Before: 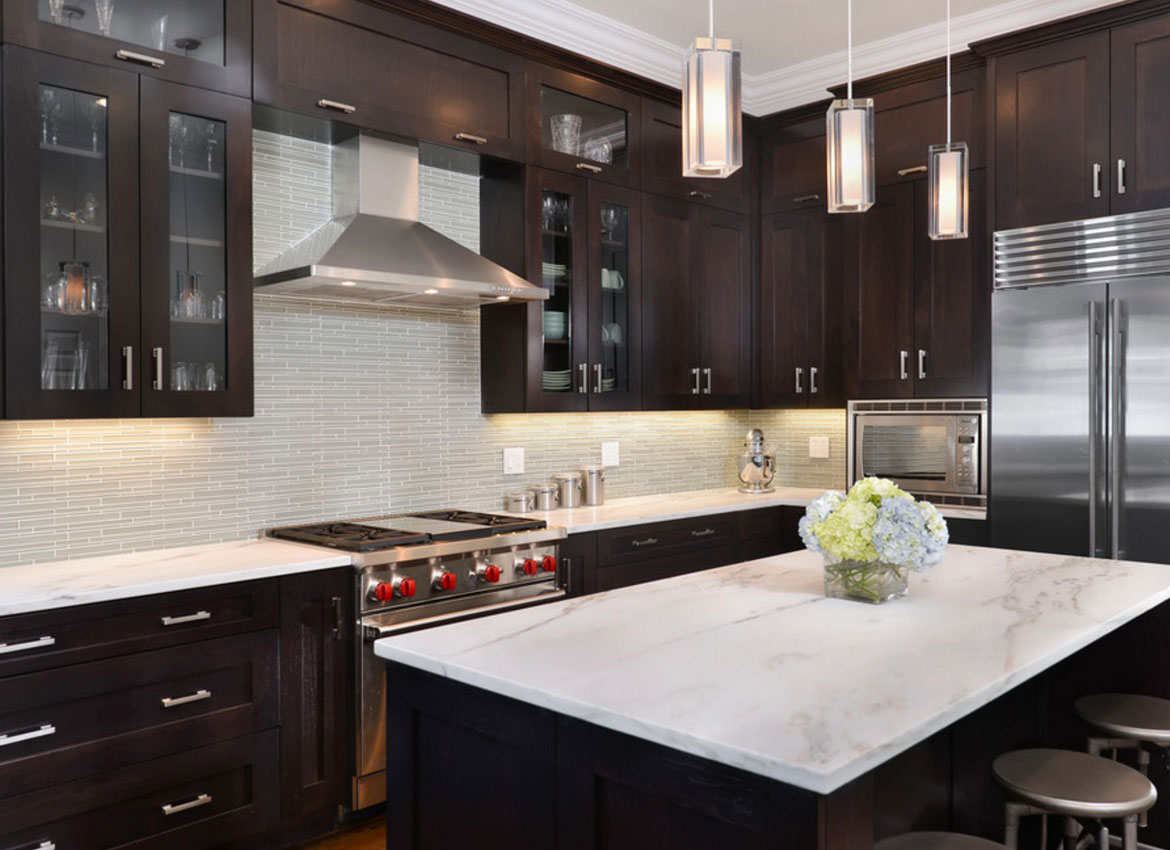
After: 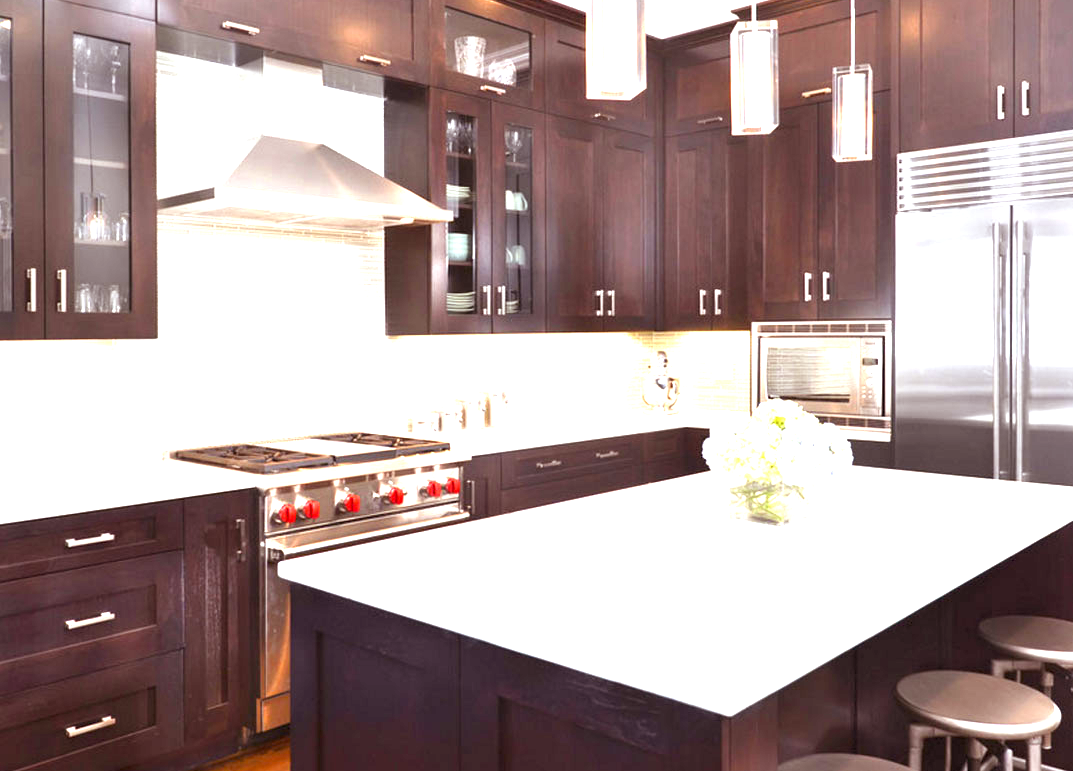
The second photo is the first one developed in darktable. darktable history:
rgb levels: mode RGB, independent channels, levels [[0, 0.474, 1], [0, 0.5, 1], [0, 0.5, 1]]
crop and rotate: left 8.262%, top 9.226%
exposure: black level correction 0, exposure 2.138 EV, compensate exposure bias true, compensate highlight preservation false
